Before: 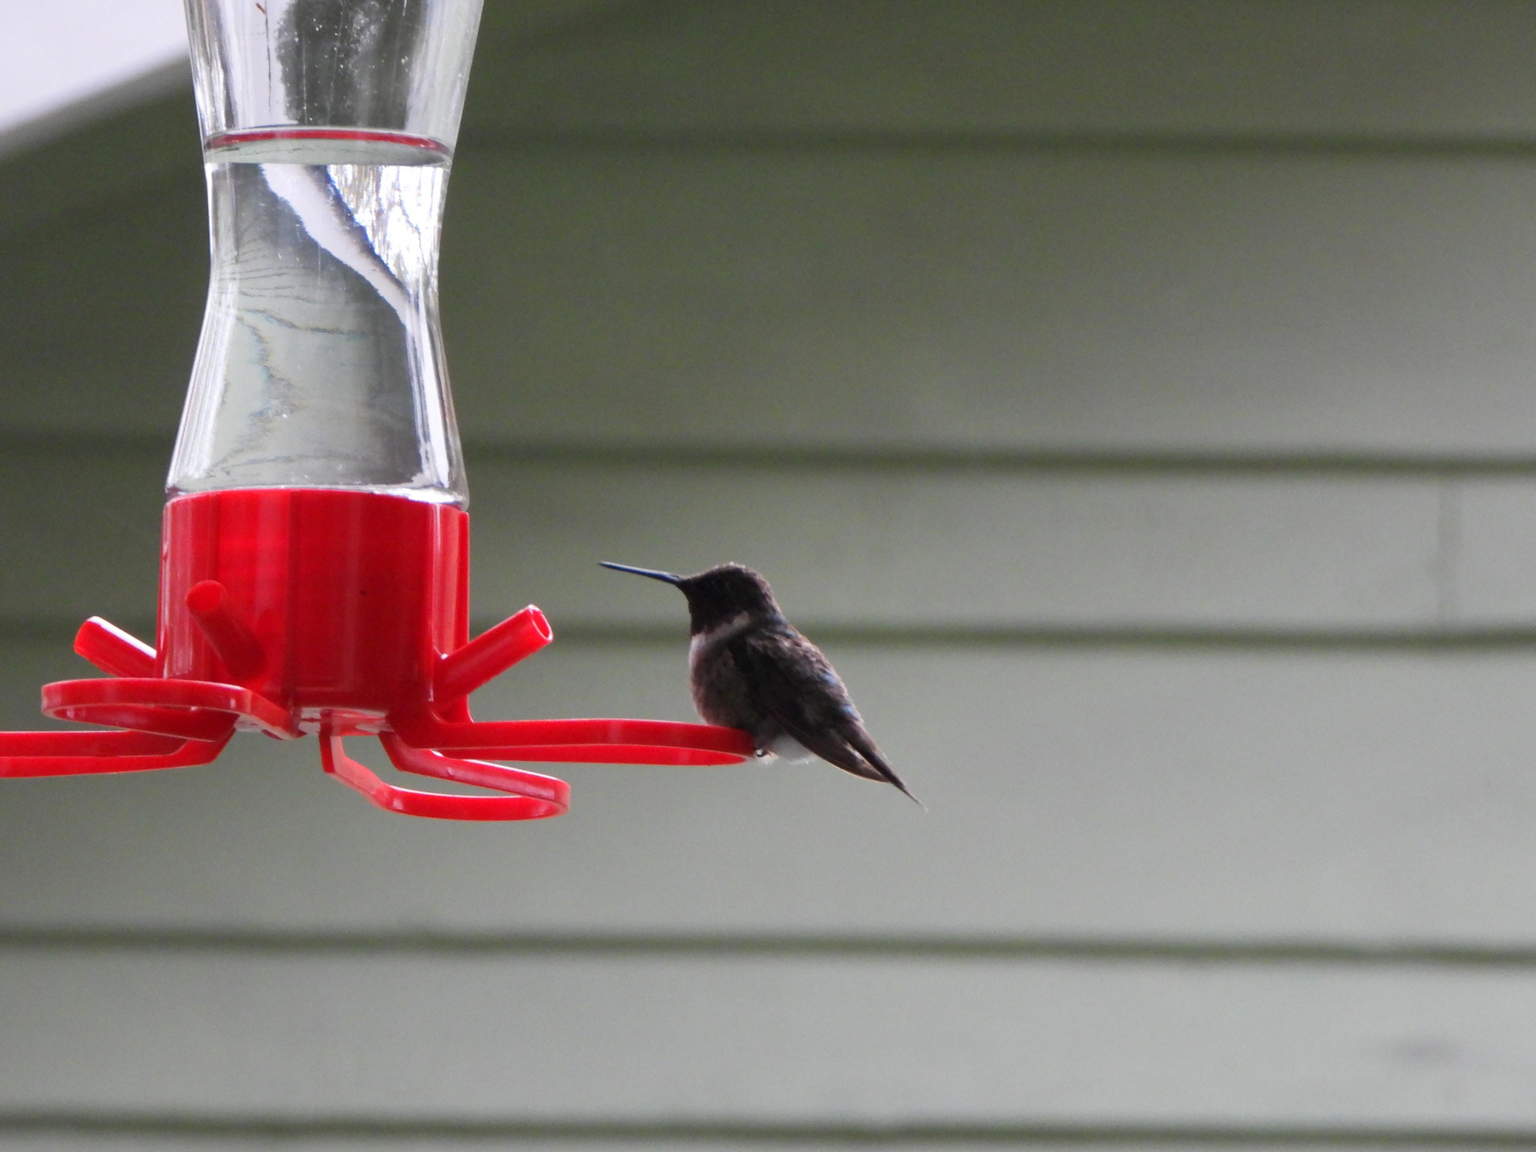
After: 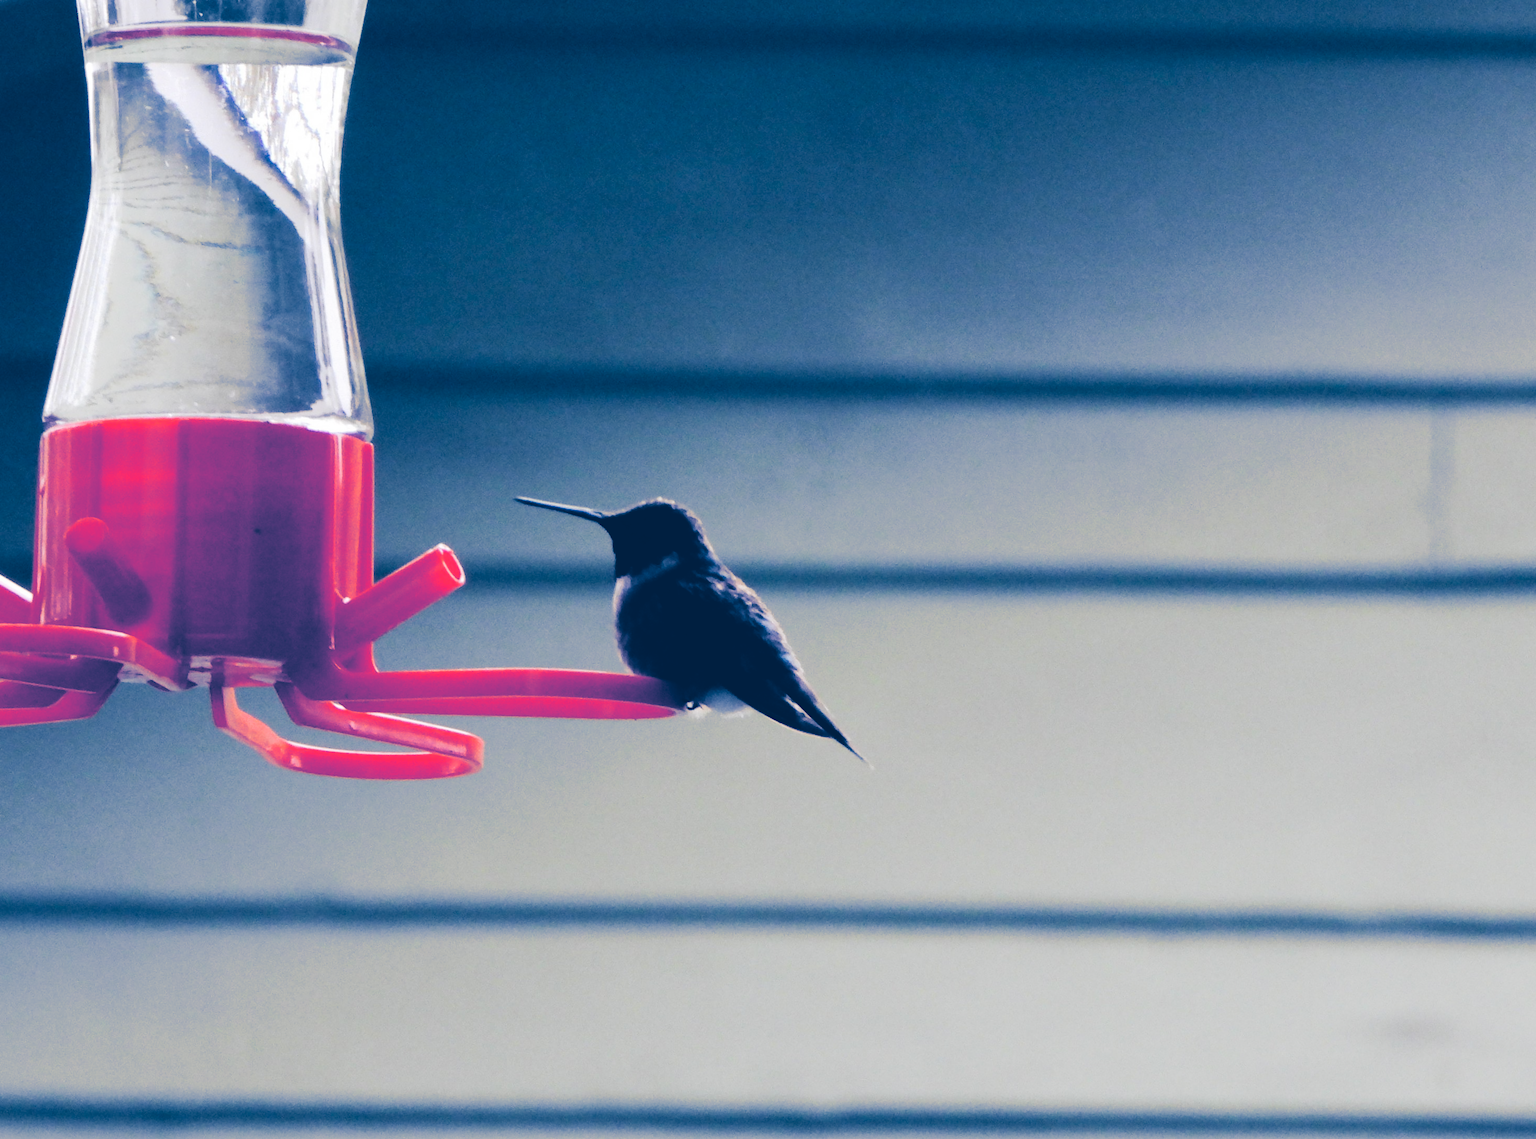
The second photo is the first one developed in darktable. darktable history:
split-toning: shadows › hue 226.8°, shadows › saturation 1, highlights › saturation 0, balance -61.41
tone curve: curves: ch0 [(0, 0) (0.003, 0.178) (0.011, 0.177) (0.025, 0.177) (0.044, 0.178) (0.069, 0.178) (0.1, 0.18) (0.136, 0.183) (0.177, 0.199) (0.224, 0.227) (0.277, 0.278) (0.335, 0.357) (0.399, 0.449) (0.468, 0.546) (0.543, 0.65) (0.623, 0.724) (0.709, 0.804) (0.801, 0.868) (0.898, 0.921) (1, 1)], preserve colors none
crop and rotate: left 8.262%, top 9.226%
